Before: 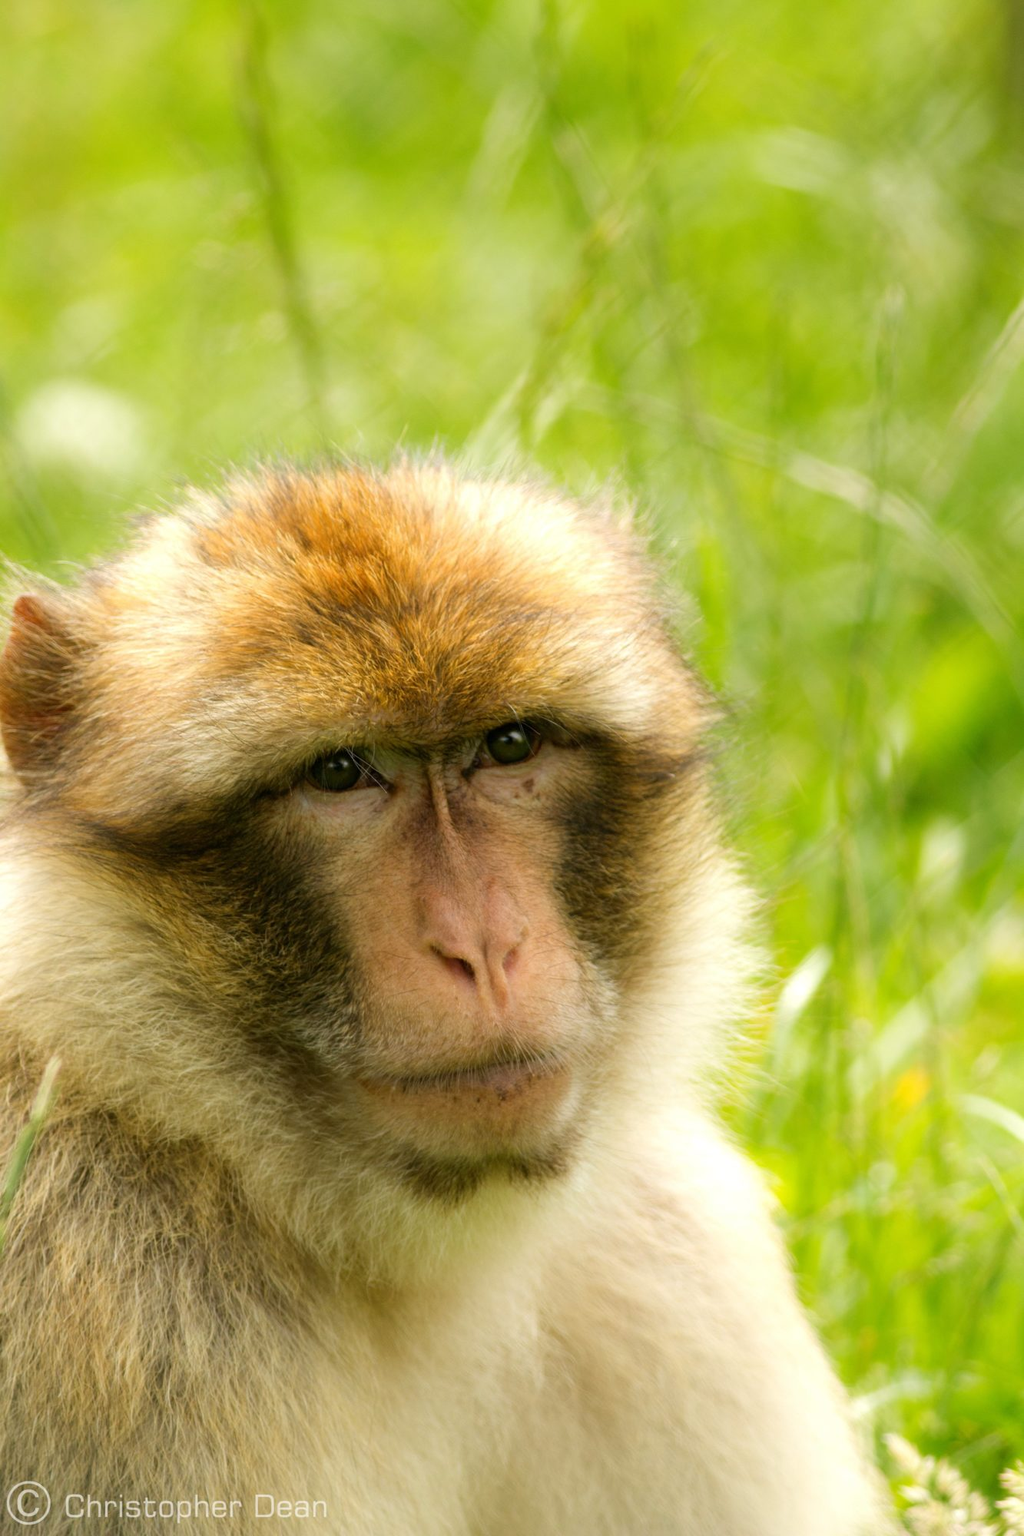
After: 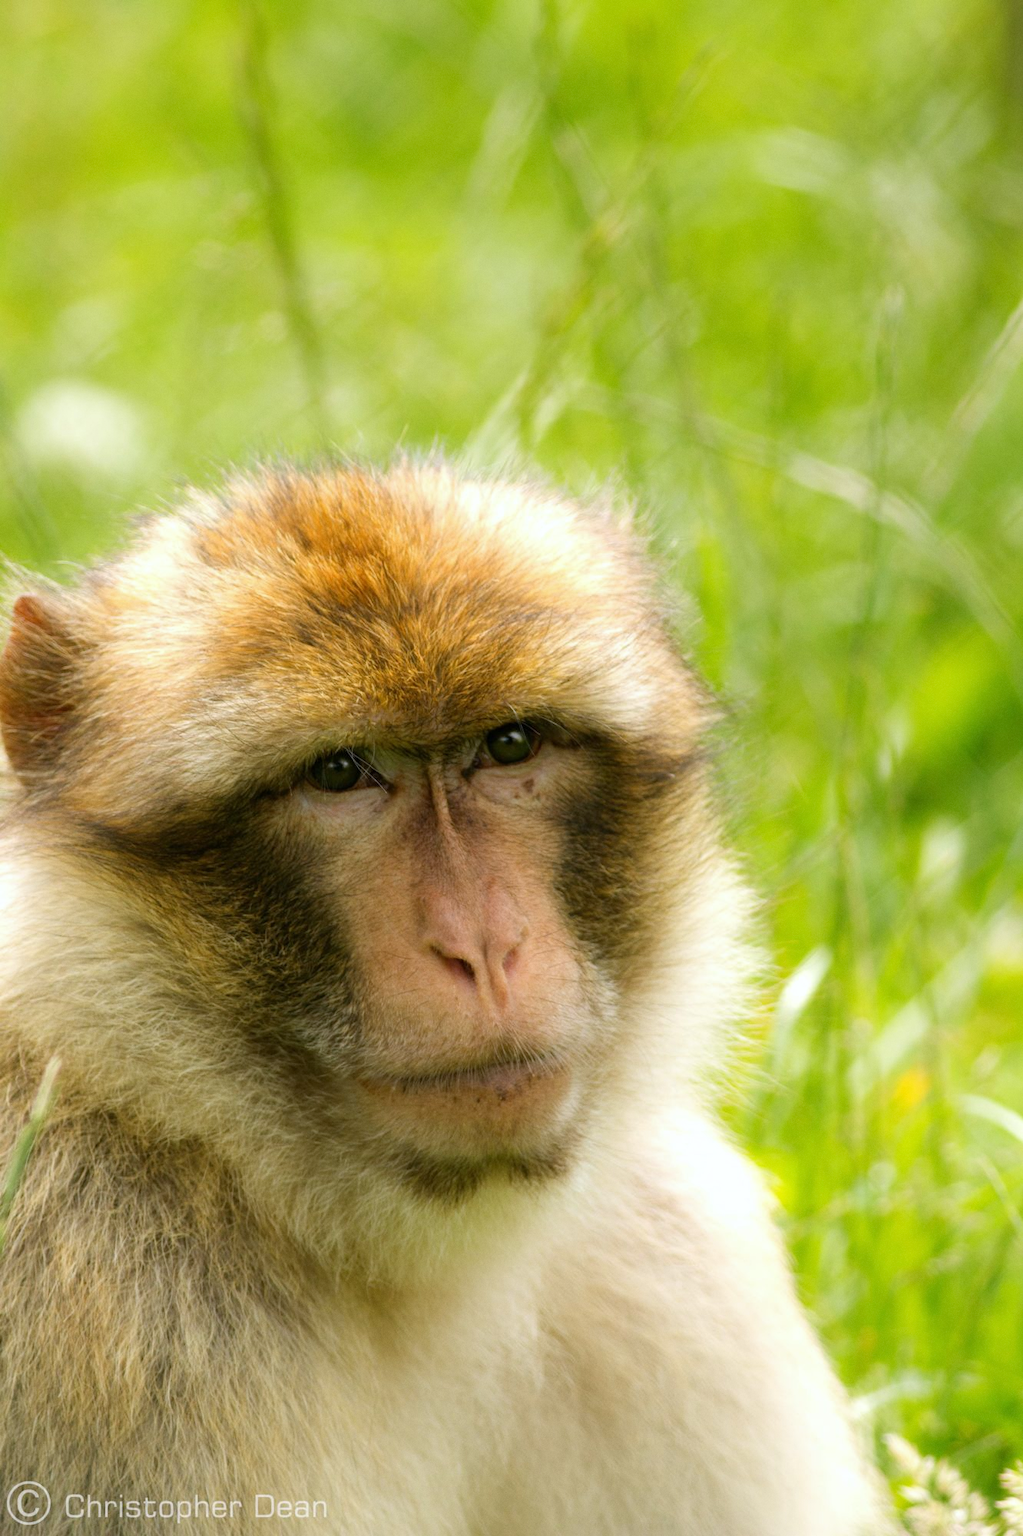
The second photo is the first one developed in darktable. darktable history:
rotate and perspective: crop left 0, crop top 0
white balance: red 0.984, blue 1.059
grain: coarseness 0.09 ISO, strength 10%
